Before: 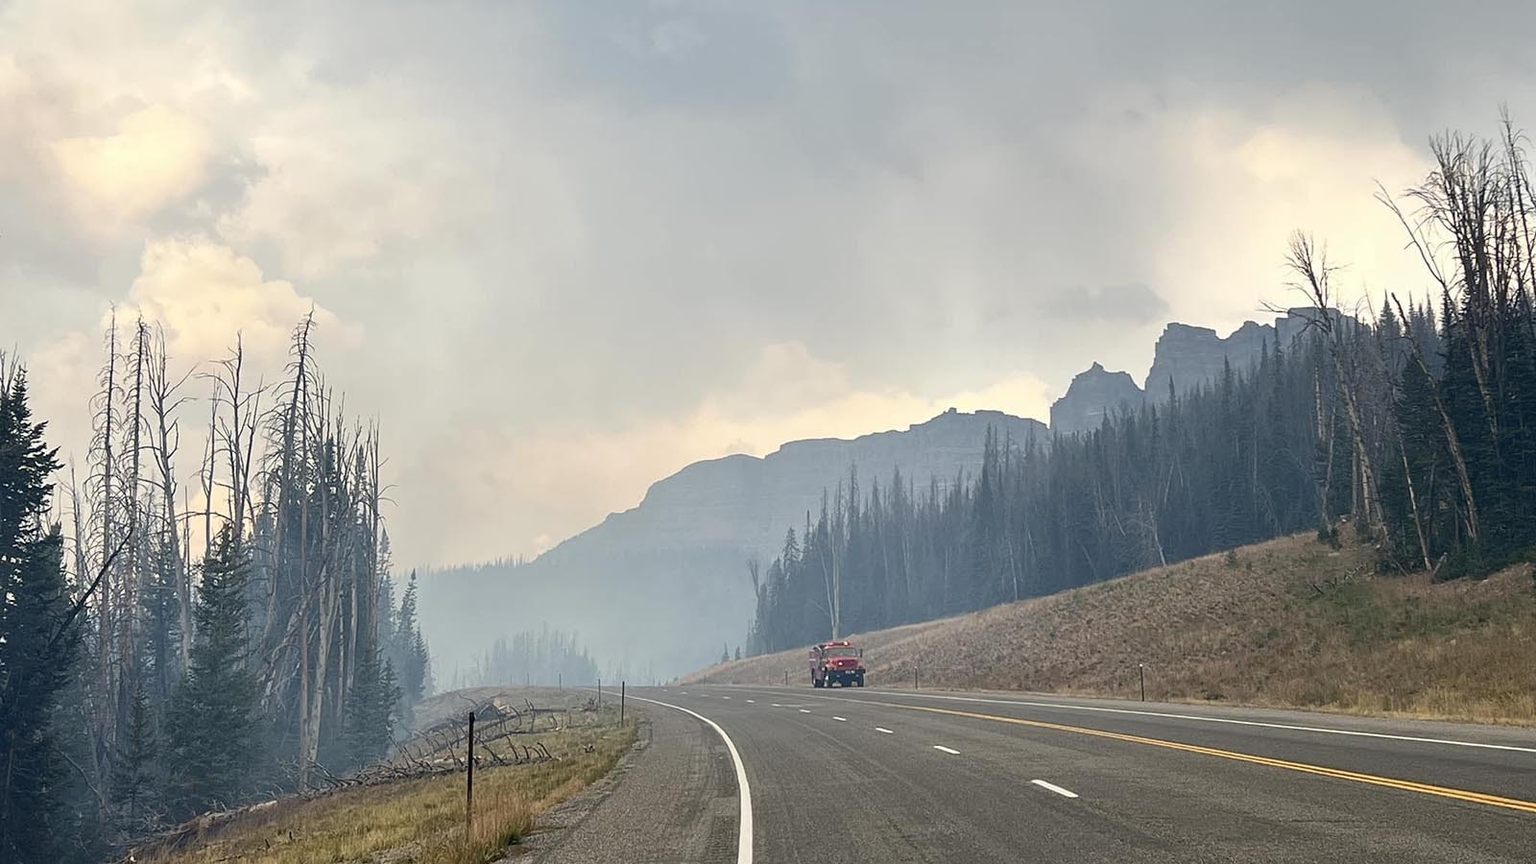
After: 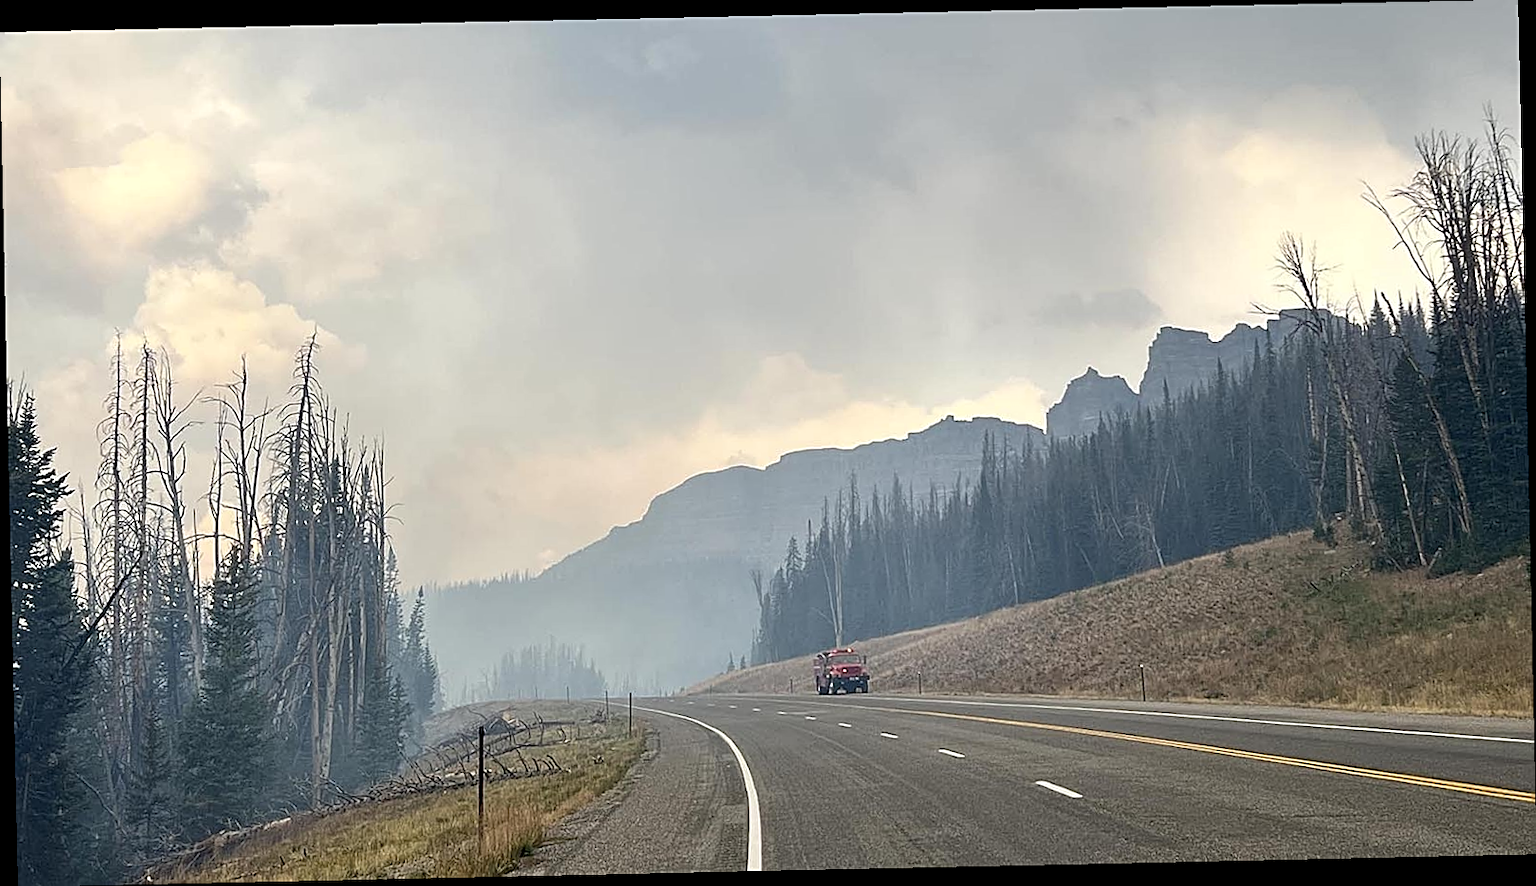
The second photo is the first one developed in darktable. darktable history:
rotate and perspective: rotation -1.24°, automatic cropping off
local contrast: highlights 100%, shadows 100%, detail 120%, midtone range 0.2
sharpen: on, module defaults
